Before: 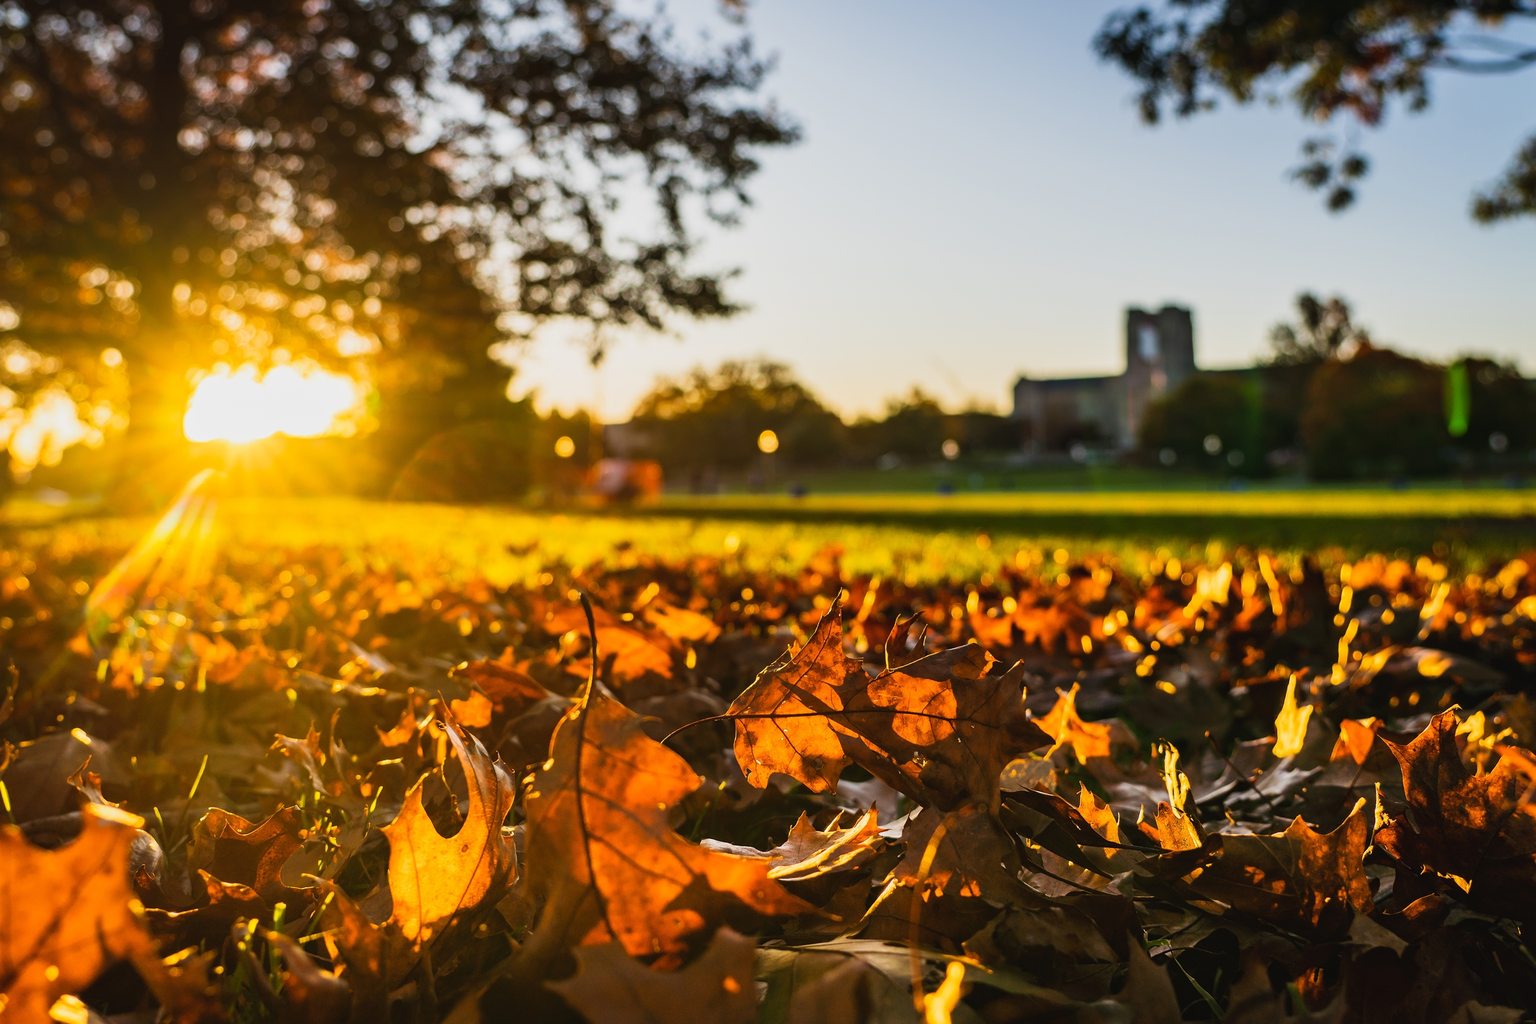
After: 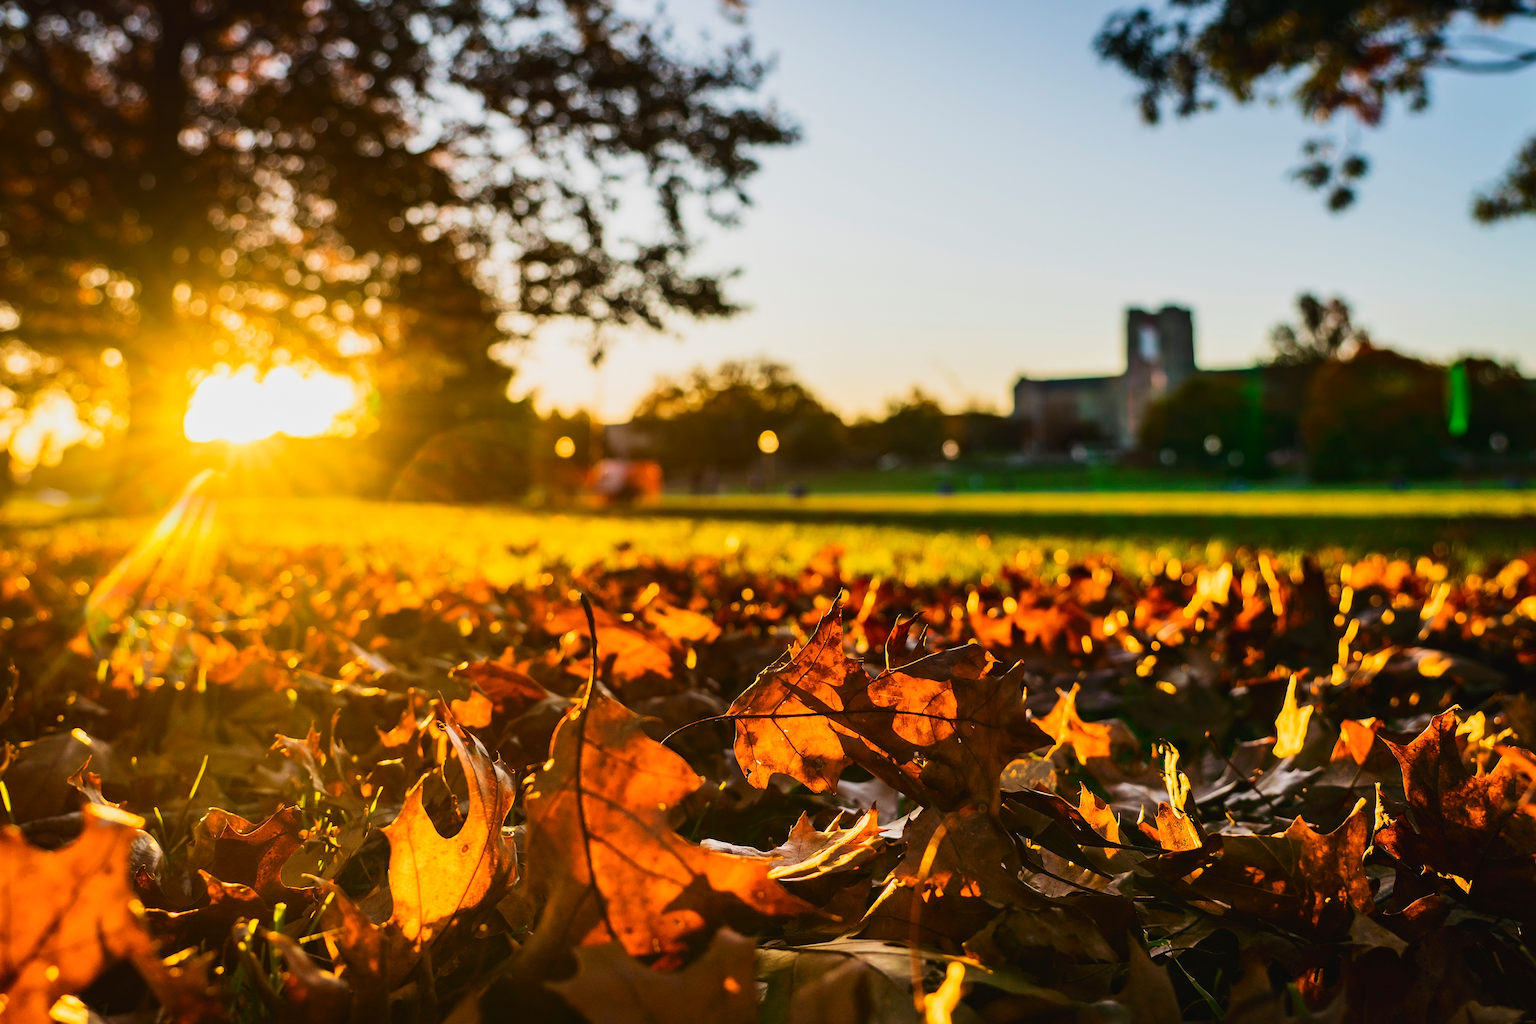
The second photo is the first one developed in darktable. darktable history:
tone curve: curves: ch0 [(0, 0) (0.183, 0.152) (0.571, 0.594) (1, 1)]; ch1 [(0, 0) (0.394, 0.307) (0.5, 0.5) (0.586, 0.597) (0.625, 0.647) (1, 1)]; ch2 [(0, 0) (0.5, 0.5) (0.604, 0.616) (1, 1)], color space Lab, independent channels, preserve colors none
